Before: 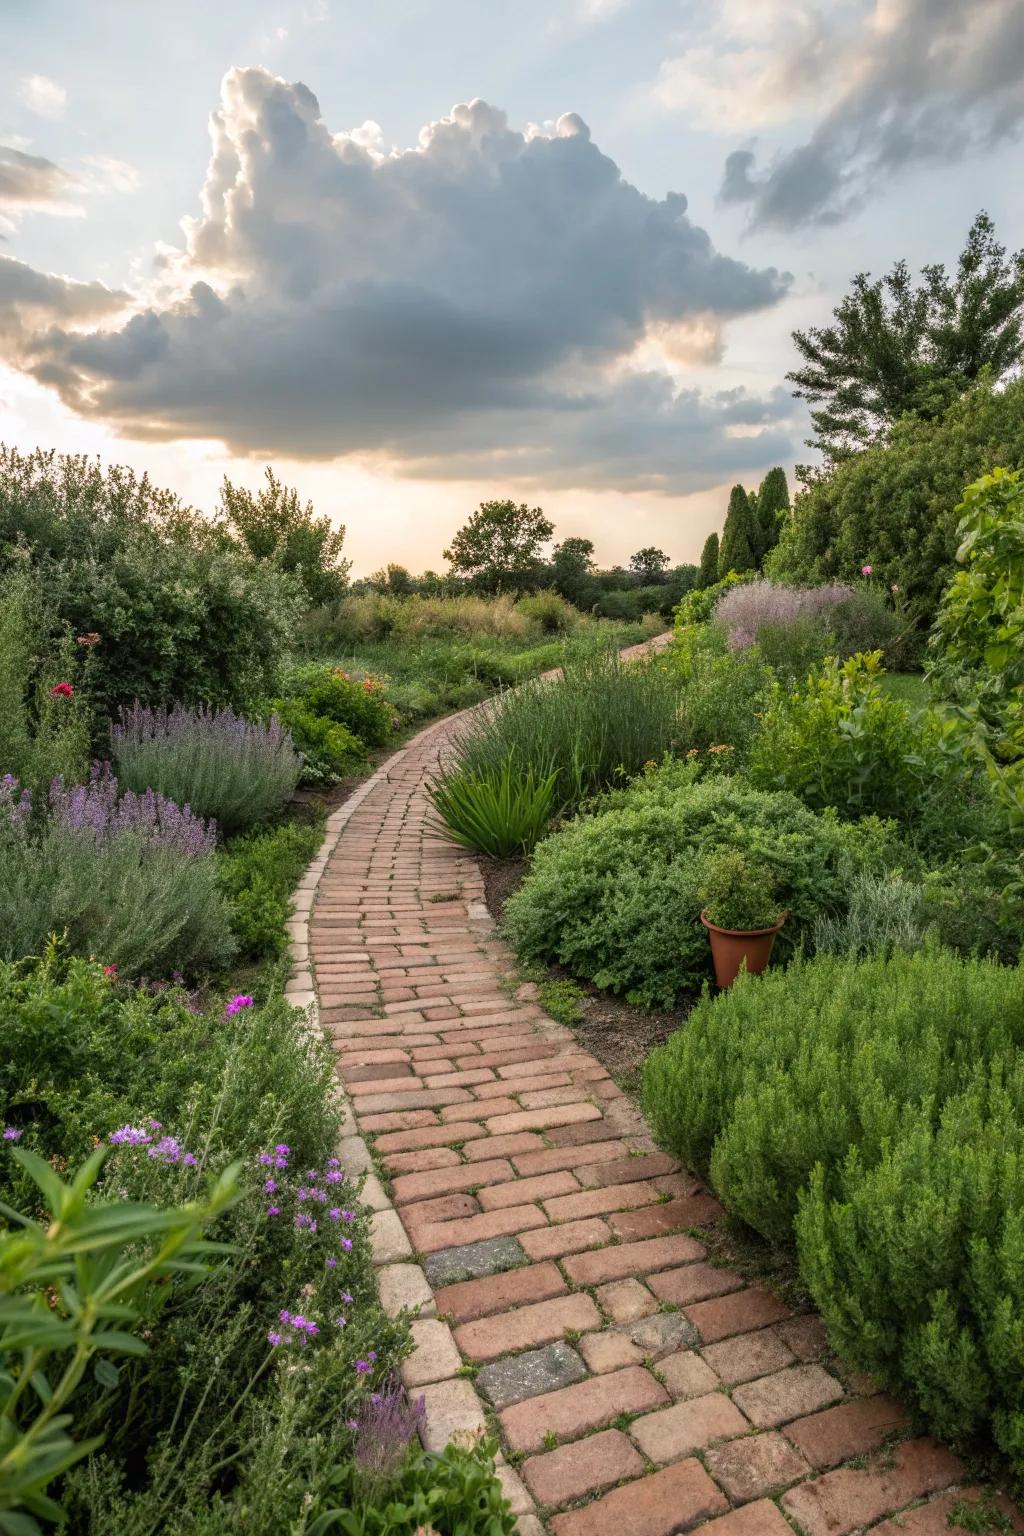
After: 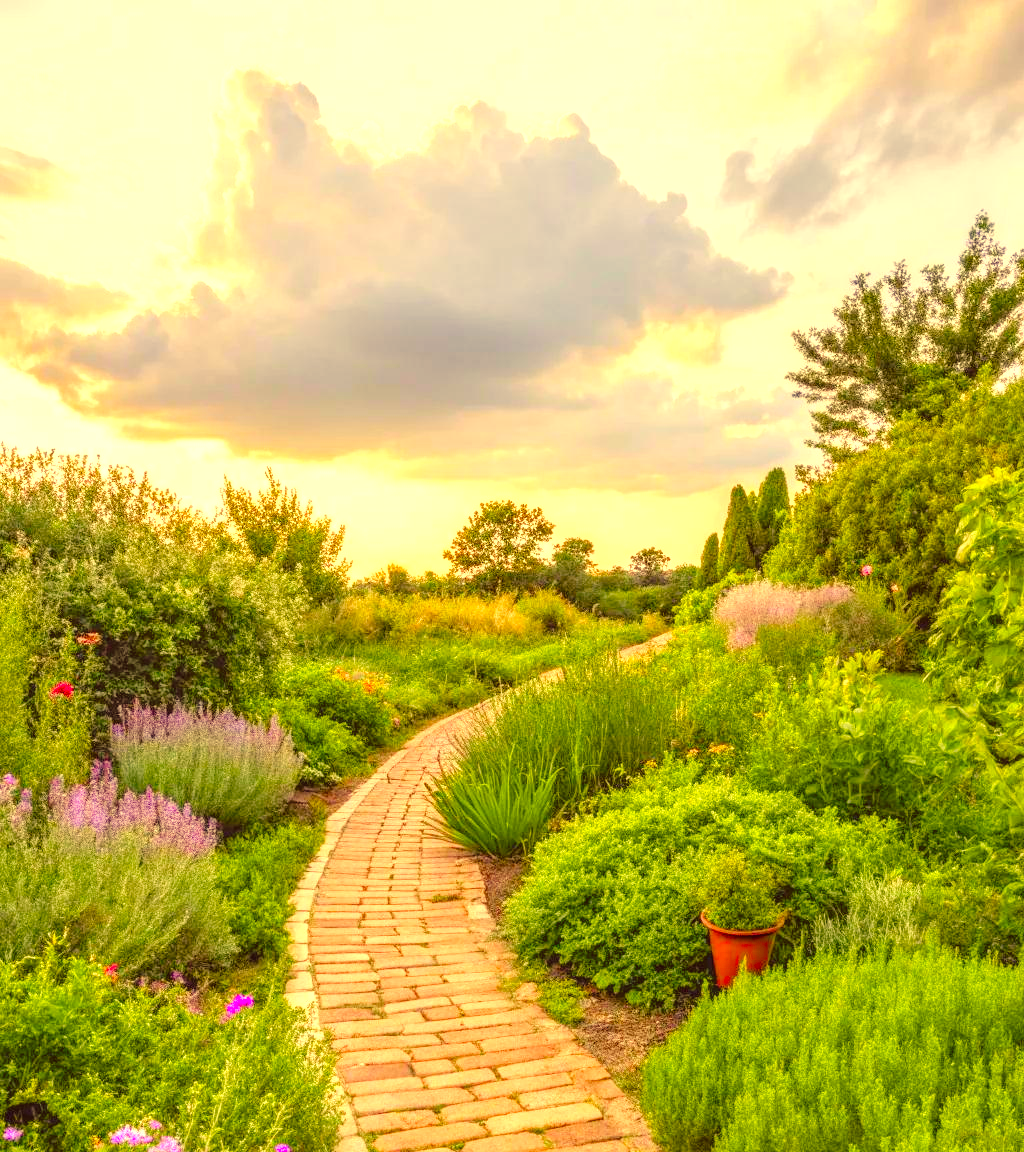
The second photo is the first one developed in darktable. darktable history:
contrast brightness saturation: contrast -0.097, brightness 0.041, saturation 0.084
local contrast: on, module defaults
exposure: exposure 0.202 EV, compensate highlight preservation false
crop: bottom 24.983%
color balance rgb: shadows lift › chroma 3.063%, shadows lift › hue 281.23°, perceptual saturation grading › global saturation 27.389%, perceptual saturation grading › highlights -27.815%, perceptual saturation grading › mid-tones 15.548%, perceptual saturation grading › shadows 34.278%
color correction: highlights a* 10.05, highlights b* 38.83, shadows a* 14.39, shadows b* 3.5
levels: levels [0.036, 0.364, 0.827]
